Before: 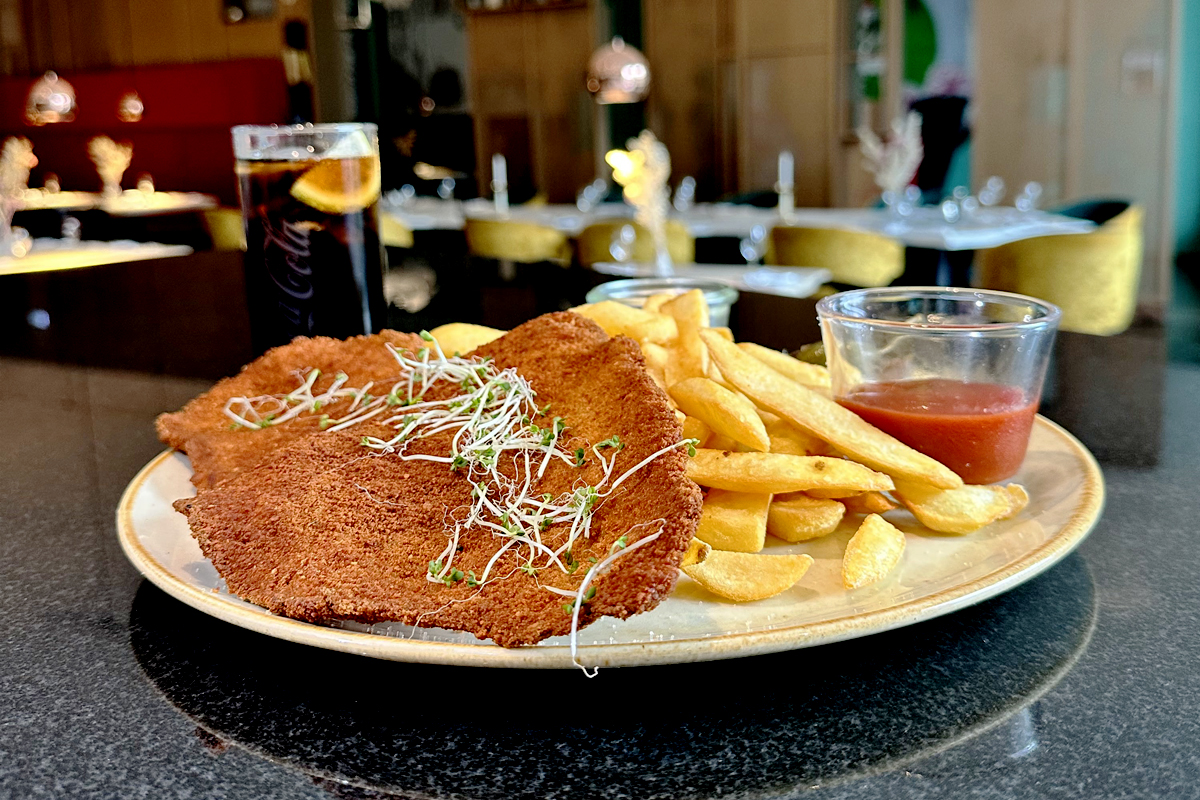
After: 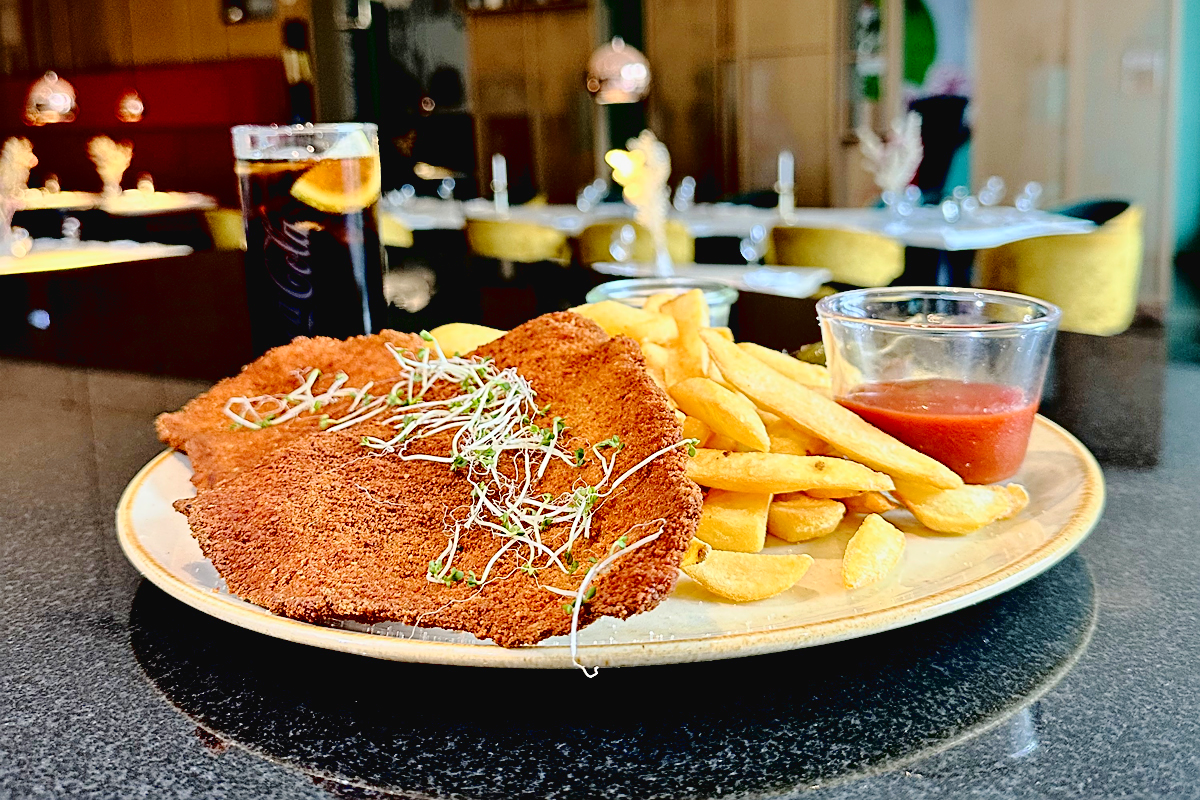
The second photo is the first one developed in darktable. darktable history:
sharpen: on, module defaults
tone curve: curves: ch0 [(0.001, 0.029) (0.084, 0.074) (0.162, 0.165) (0.304, 0.382) (0.466, 0.576) (0.654, 0.741) (0.848, 0.906) (0.984, 0.963)]; ch1 [(0, 0) (0.34, 0.235) (0.46, 0.46) (0.515, 0.502) (0.553, 0.567) (0.764, 0.815) (1, 1)]; ch2 [(0, 0) (0.44, 0.458) (0.479, 0.492) (0.524, 0.507) (0.547, 0.579) (0.673, 0.712) (1, 1)], color space Lab, linked channels, preserve colors none
